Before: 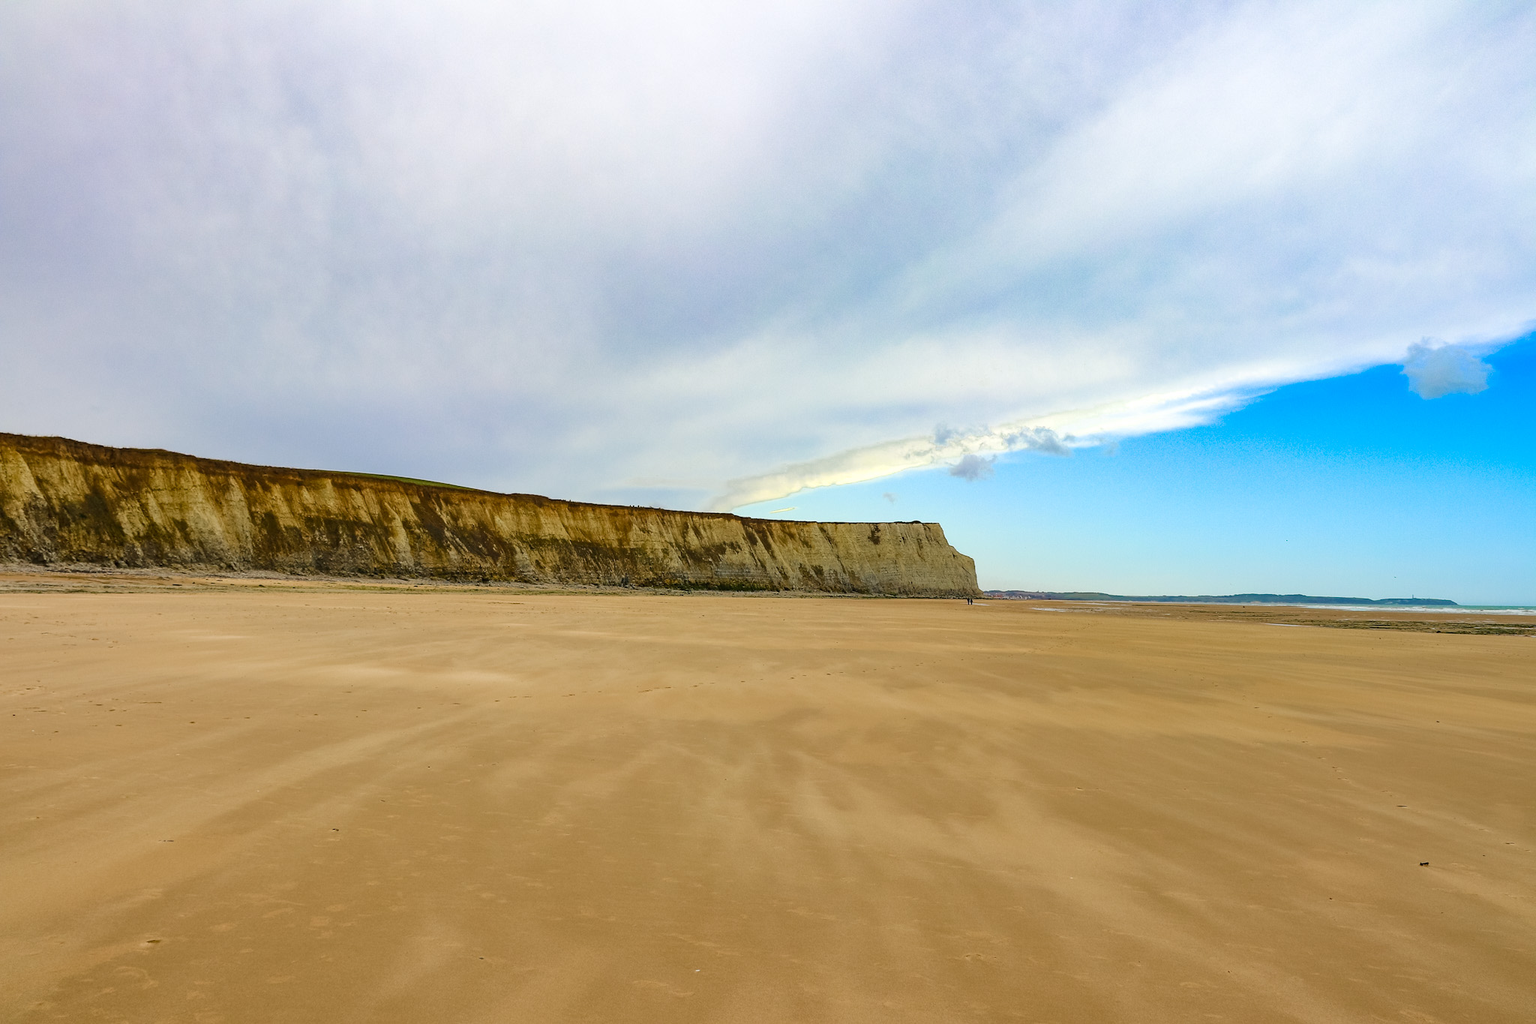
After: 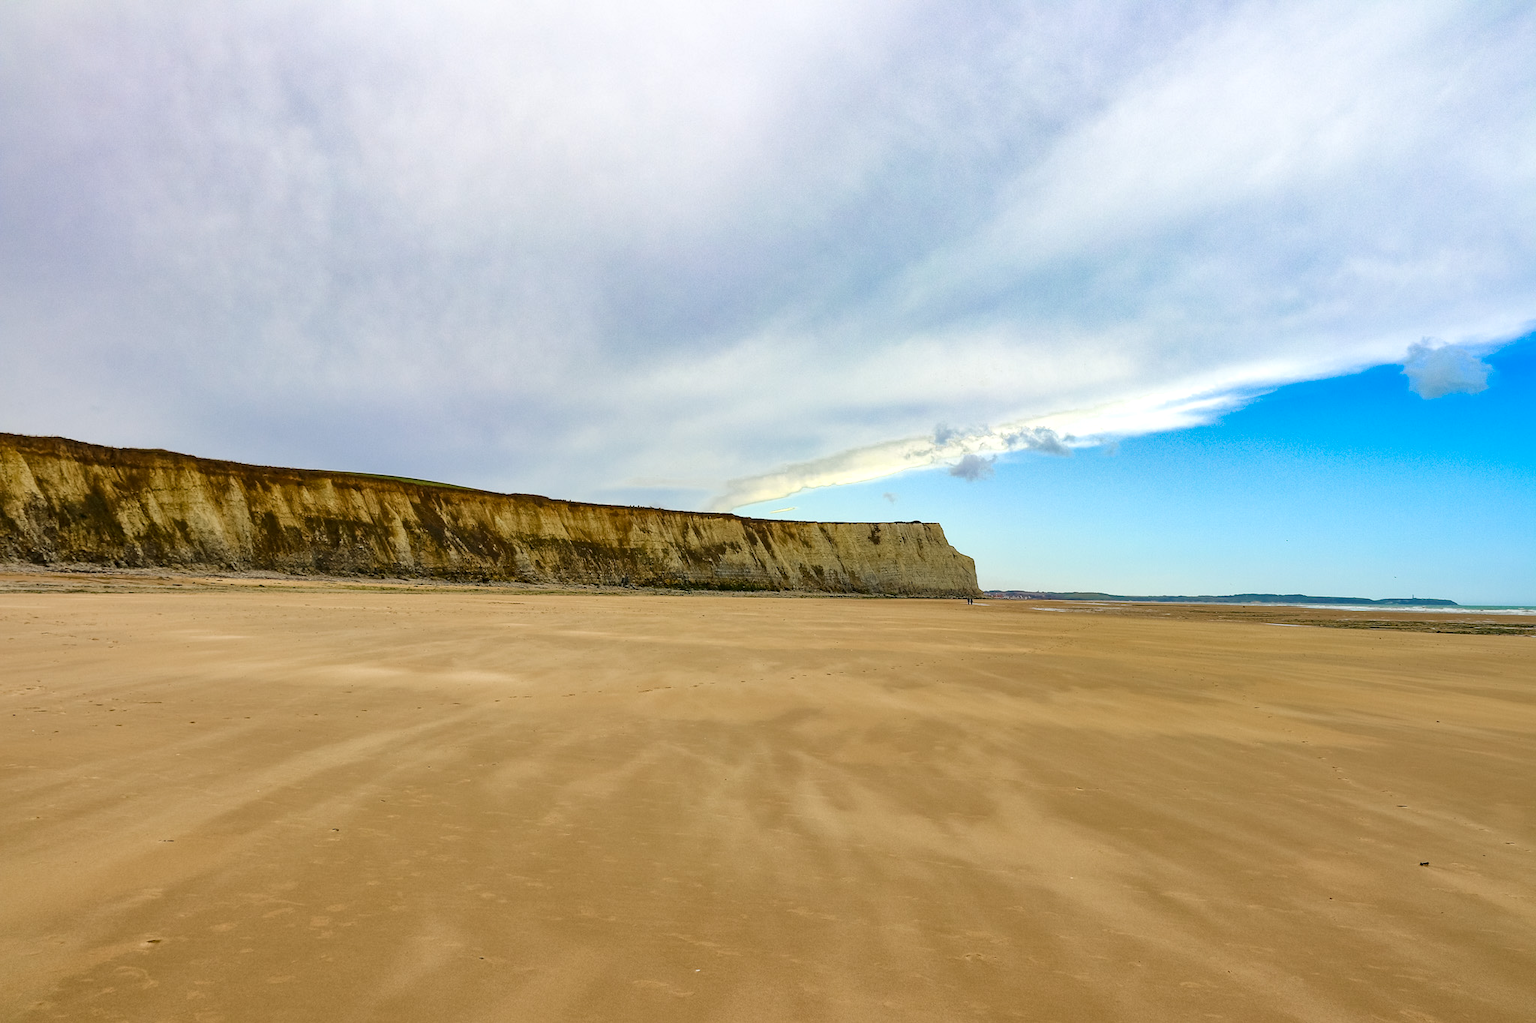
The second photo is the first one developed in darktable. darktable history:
local contrast: mode bilateral grid, contrast 19, coarseness 49, detail 132%, midtone range 0.2
